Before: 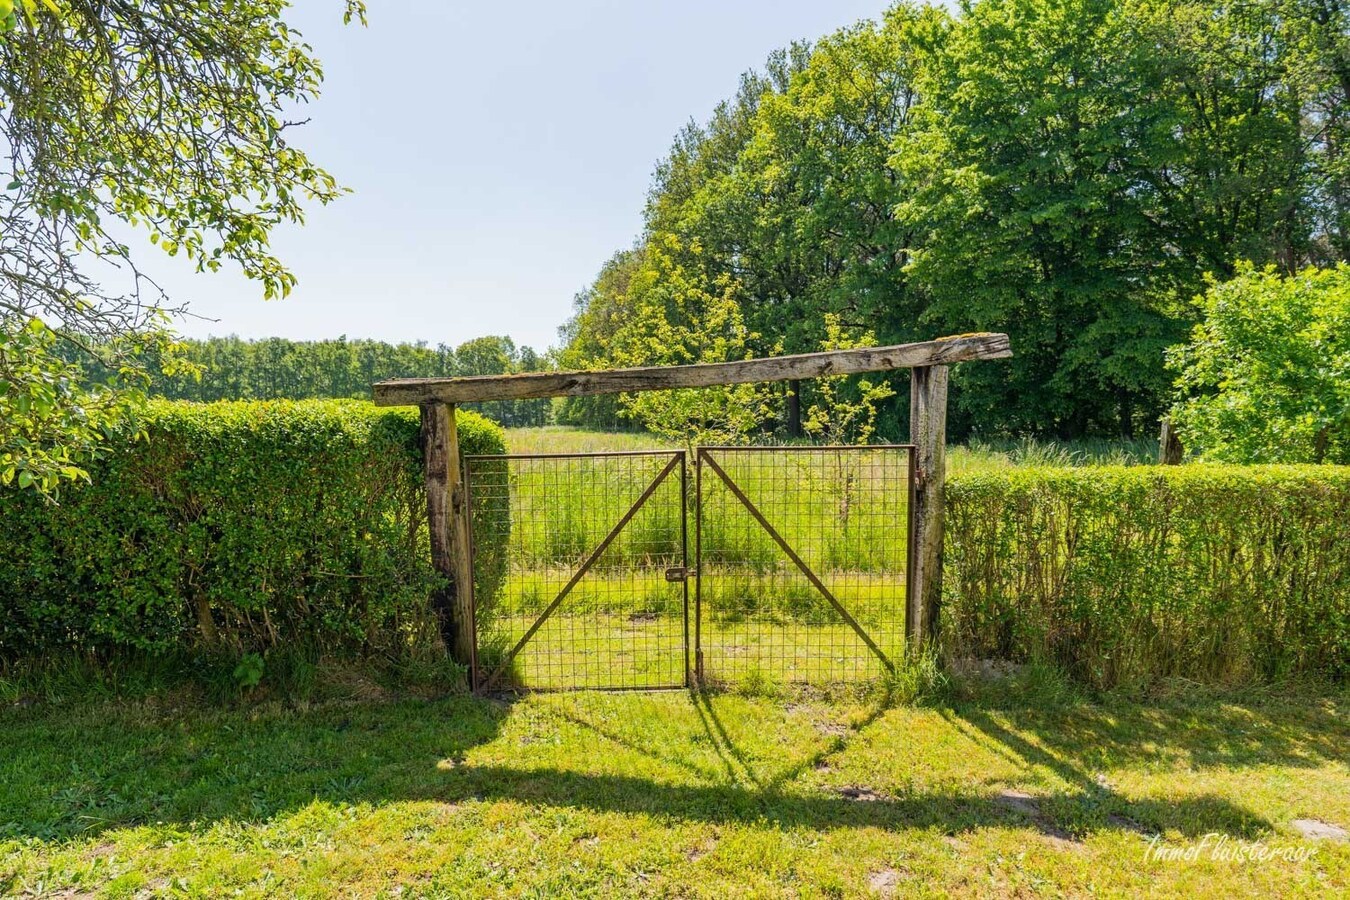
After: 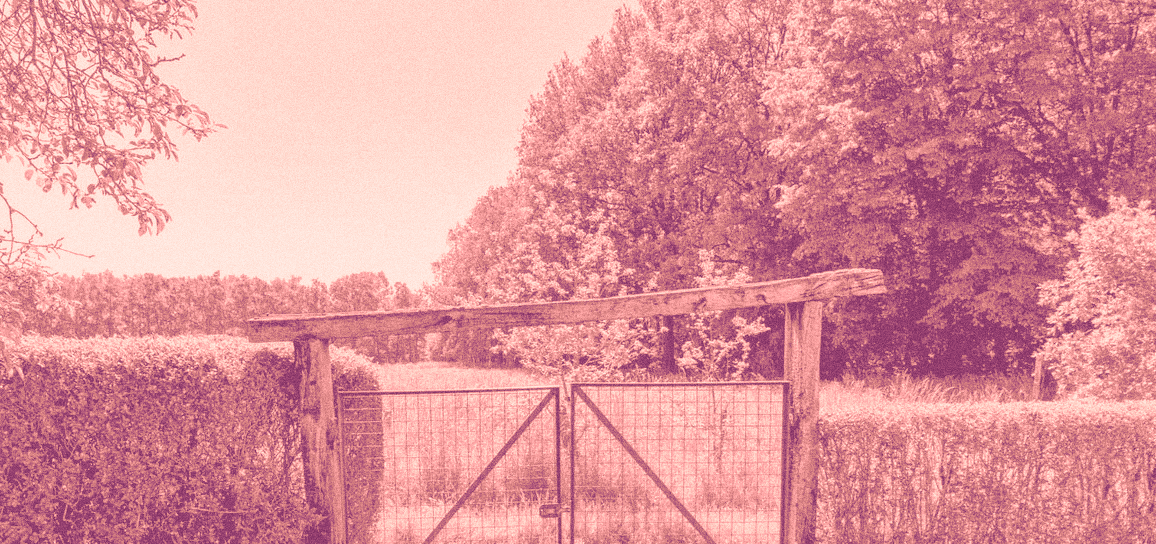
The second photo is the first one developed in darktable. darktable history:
local contrast: mode bilateral grid, contrast 20, coarseness 50, detail 141%, midtone range 0.2
white balance: emerald 1
split-toning: shadows › hue 277.2°, shadows › saturation 0.74
colorize: saturation 51%, source mix 50.67%, lightness 50.67%
crop and rotate: left 9.345%, top 7.22%, right 4.982%, bottom 32.331%
rgb levels: levels [[0.013, 0.434, 0.89], [0, 0.5, 1], [0, 0.5, 1]]
velvia: strength 45%
grain: coarseness 11.82 ISO, strength 36.67%, mid-tones bias 74.17%
